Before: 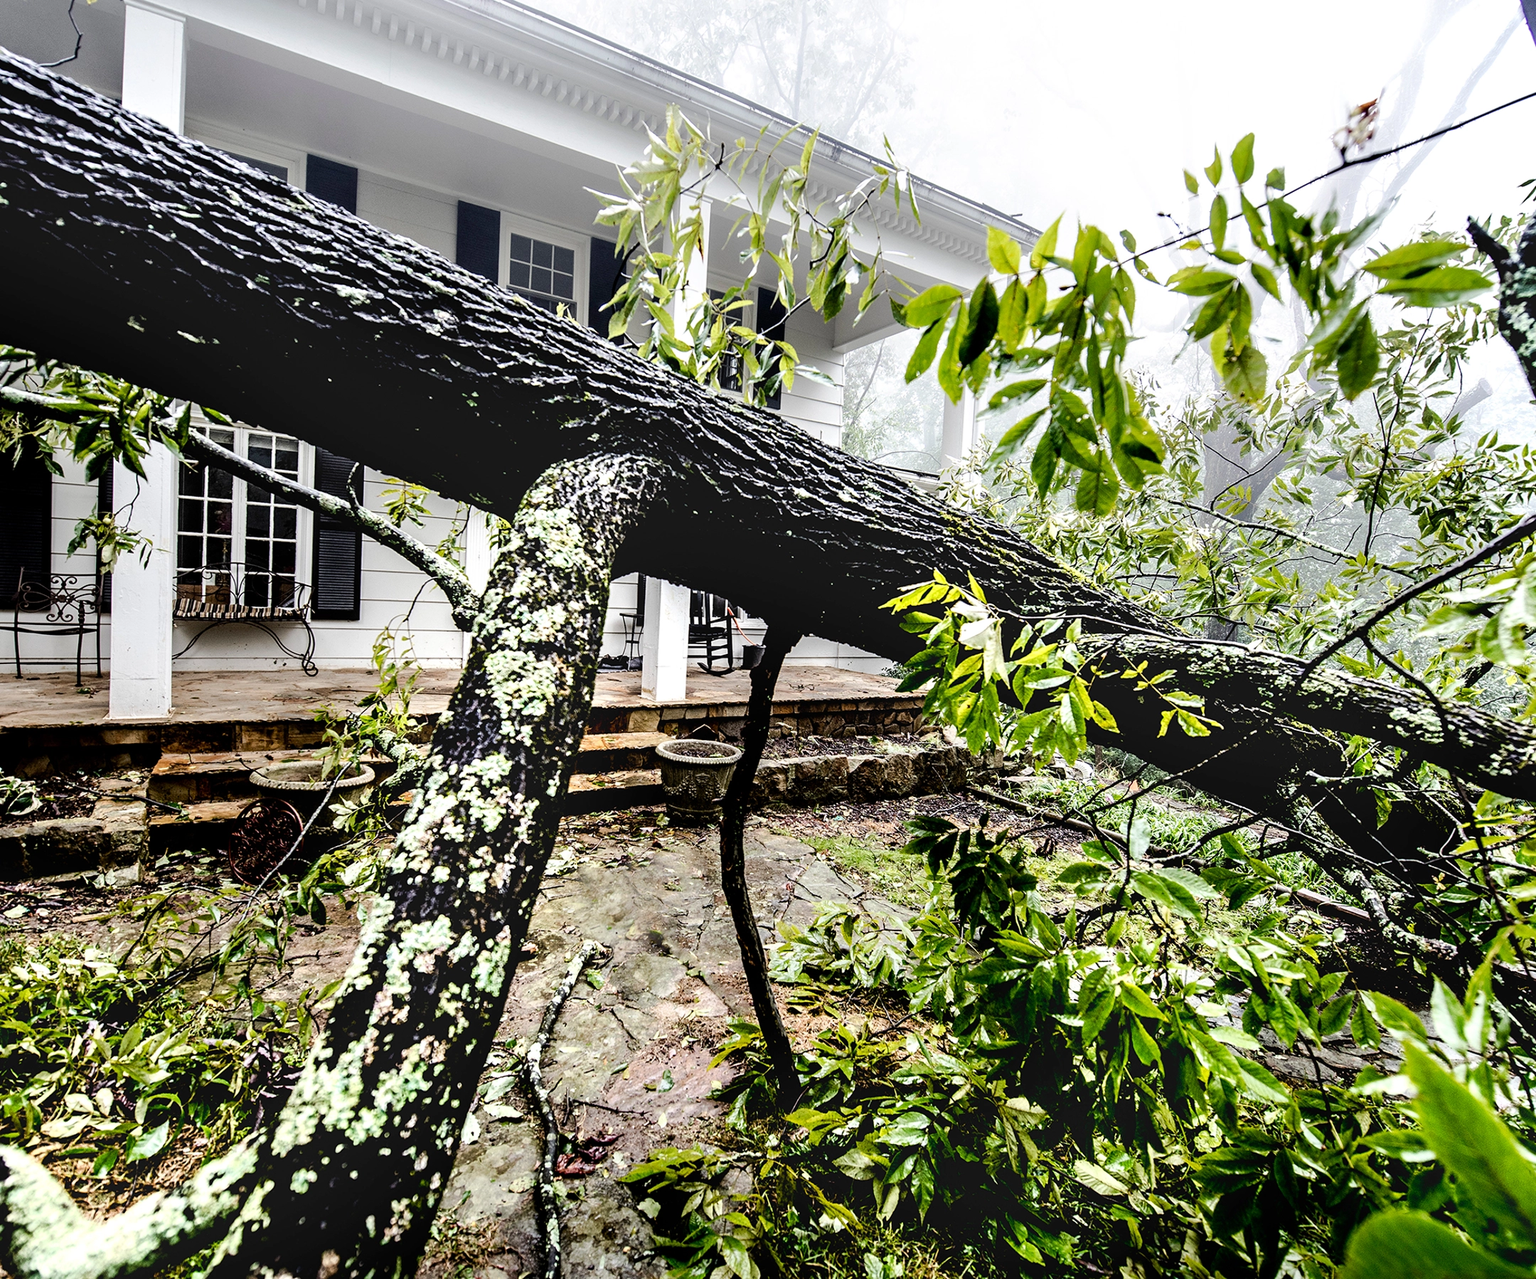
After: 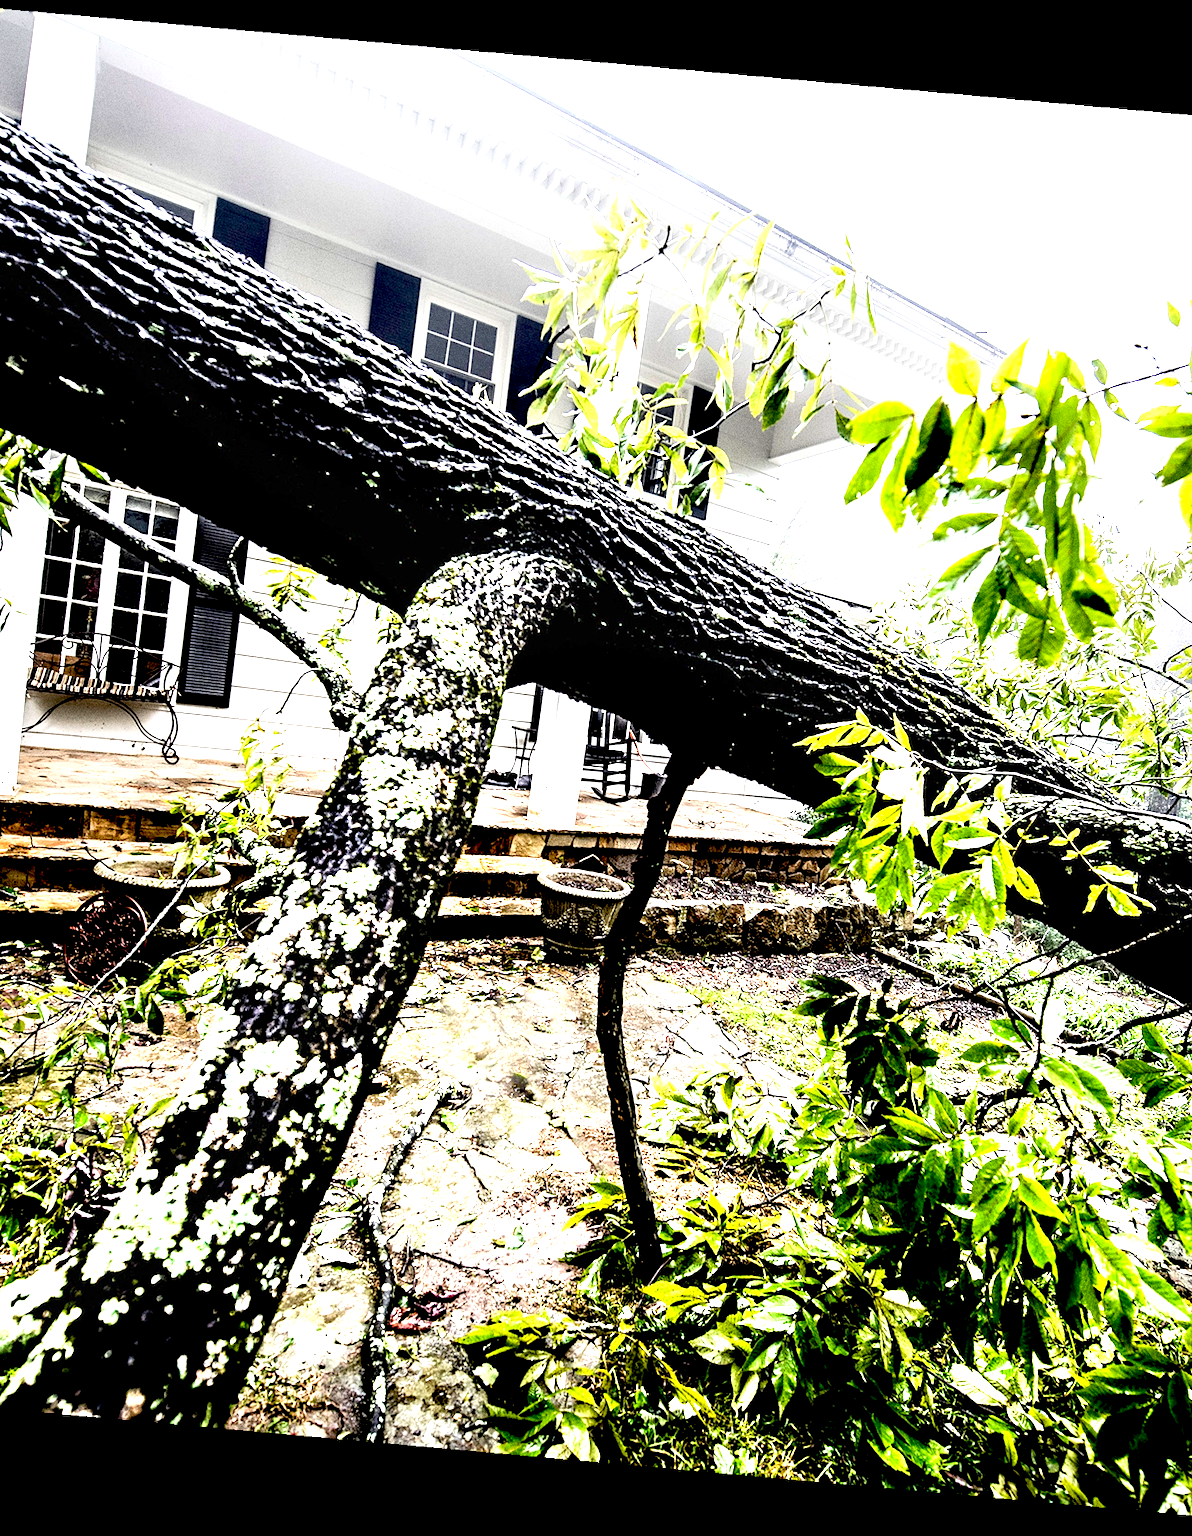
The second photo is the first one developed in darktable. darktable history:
rotate and perspective: rotation 5.12°, automatic cropping off
grain: coarseness 0.09 ISO, strength 40%
crop and rotate: left 12.648%, right 20.685%
exposure: black level correction 0.009, exposure 1.425 EV, compensate highlight preservation false
